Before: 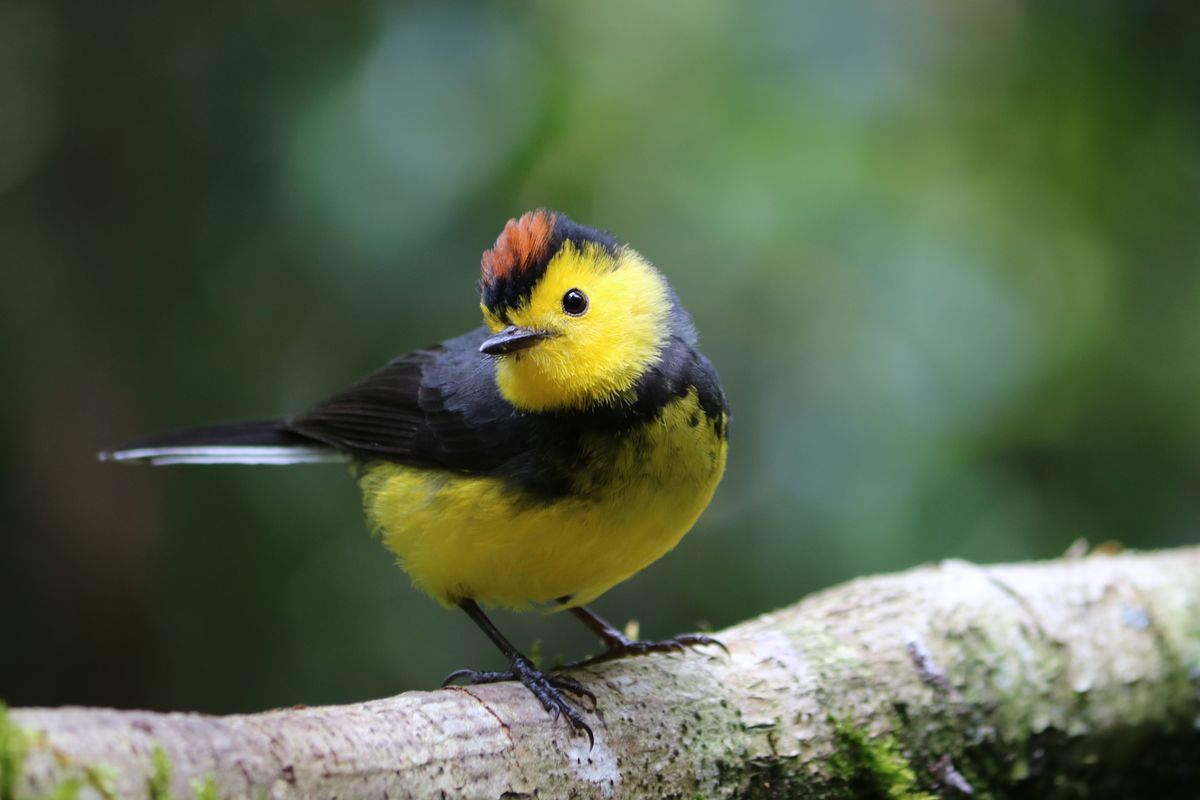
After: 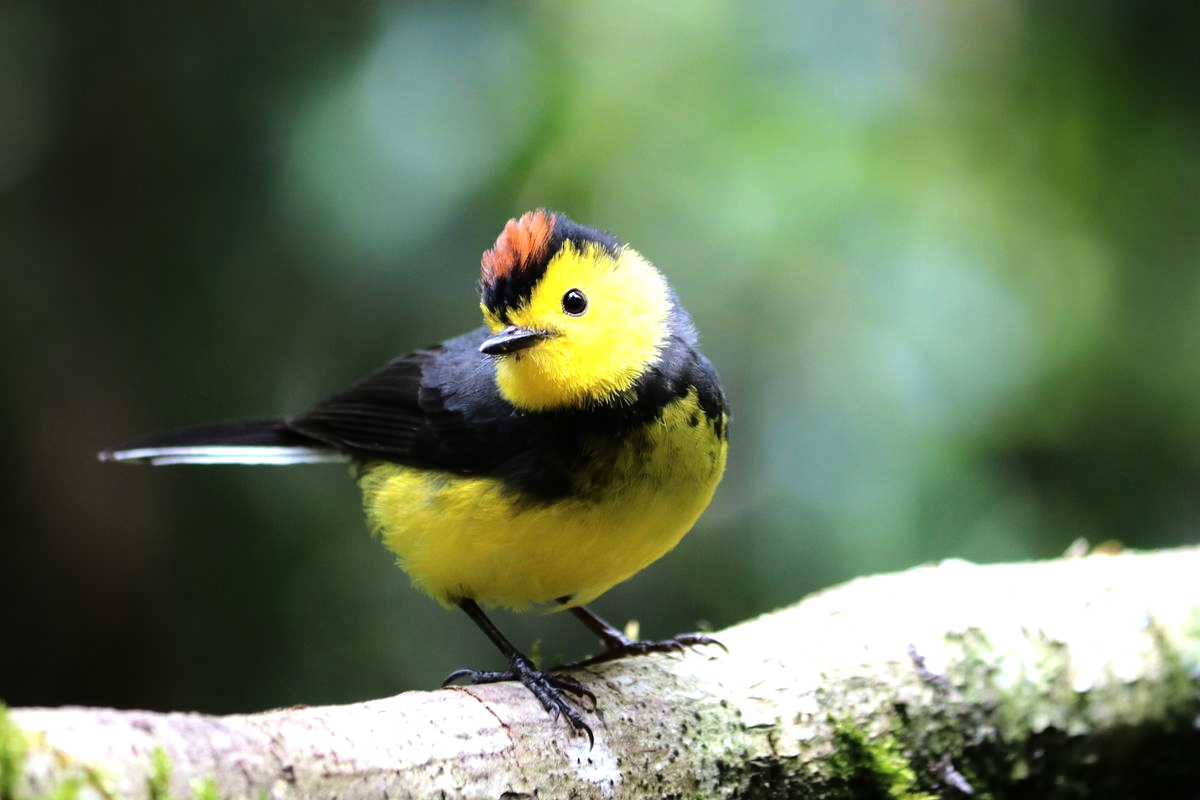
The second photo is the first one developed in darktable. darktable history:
tone equalizer: -8 EV -1.06 EV, -7 EV -0.983 EV, -6 EV -0.9 EV, -5 EV -0.595 EV, -3 EV 0.563 EV, -2 EV 0.872 EV, -1 EV 0.99 EV, +0 EV 1.06 EV, mask exposure compensation -0.486 EV
